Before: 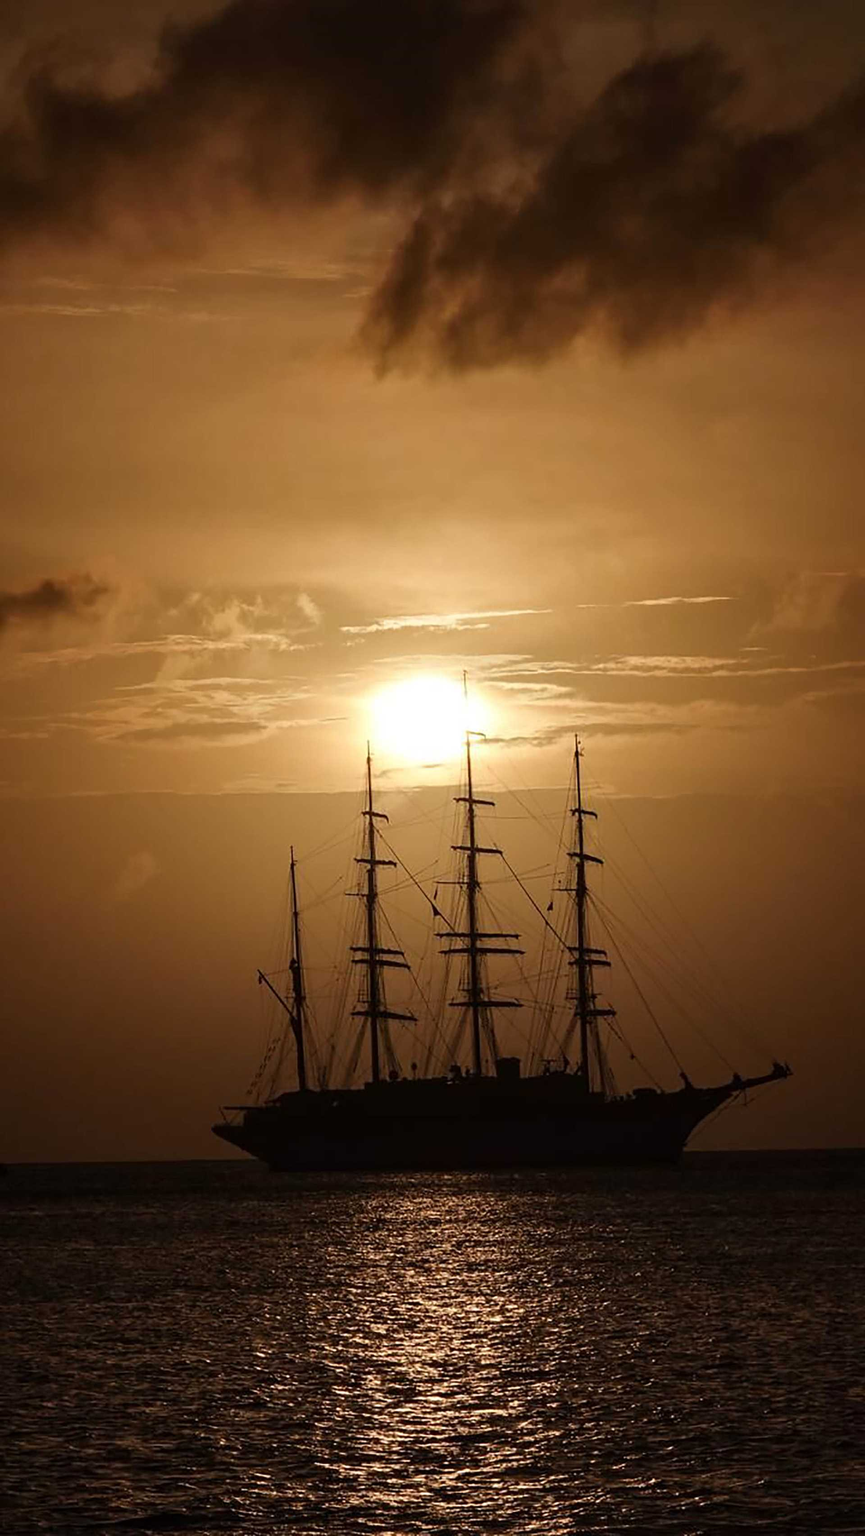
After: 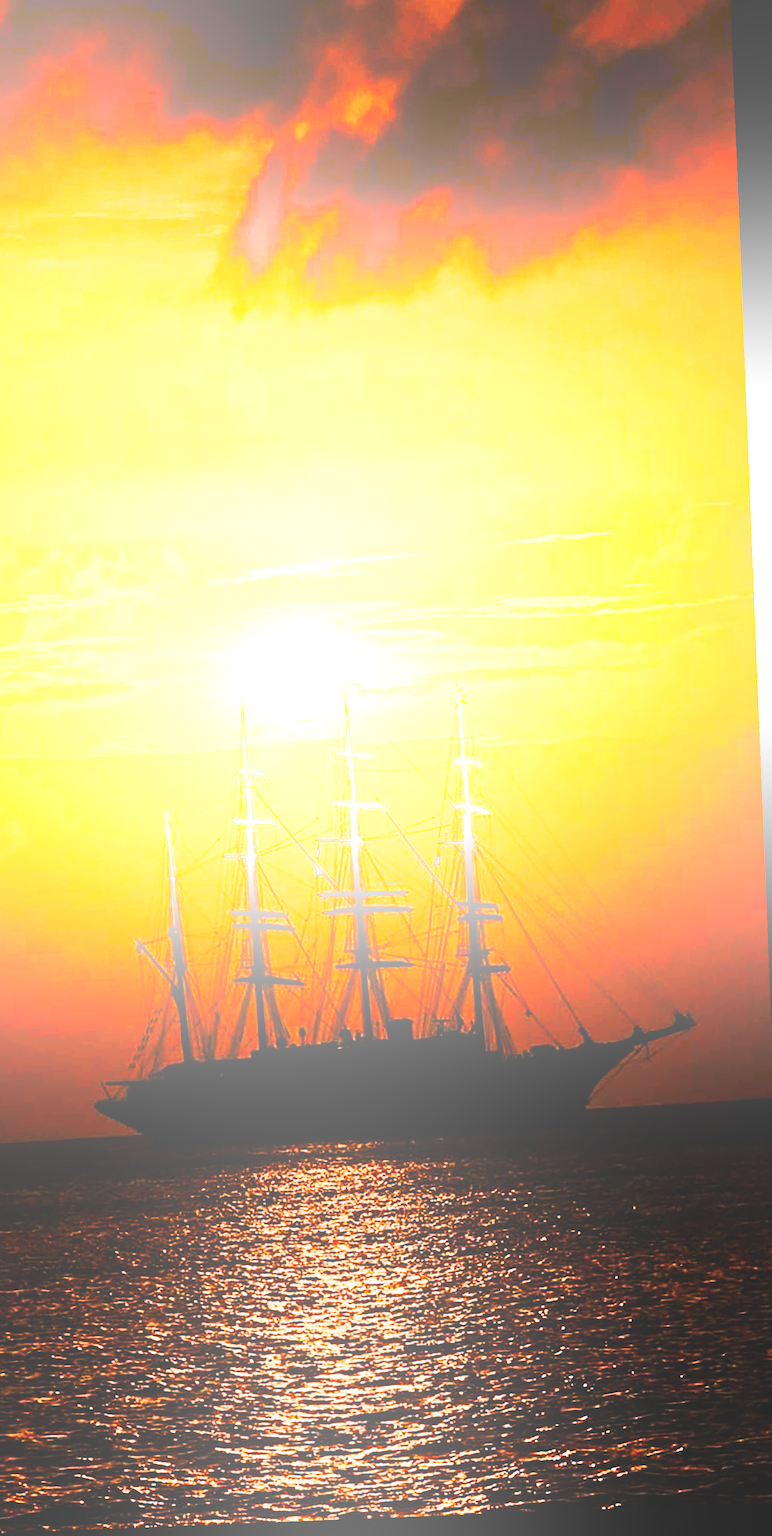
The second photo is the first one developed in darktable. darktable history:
contrast brightness saturation: contrast 0.14
shadows and highlights: low approximation 0.01, soften with gaussian
bloom: size 70%, threshold 25%, strength 70%
tone curve: curves: ch0 [(0, 0) (0.003, 0.039) (0.011, 0.042) (0.025, 0.048) (0.044, 0.058) (0.069, 0.071) (0.1, 0.089) (0.136, 0.114) (0.177, 0.146) (0.224, 0.199) (0.277, 0.27) (0.335, 0.364) (0.399, 0.47) (0.468, 0.566) (0.543, 0.643) (0.623, 0.73) (0.709, 0.8) (0.801, 0.863) (0.898, 0.925) (1, 1)], preserve colors none
base curve: curves: ch0 [(0, 0.003) (0.001, 0.002) (0.006, 0.004) (0.02, 0.022) (0.048, 0.086) (0.094, 0.234) (0.162, 0.431) (0.258, 0.629) (0.385, 0.8) (0.548, 0.918) (0.751, 0.988) (1, 1)], preserve colors none
crop and rotate: left 17.959%, top 5.771%, right 1.742%
rotate and perspective: rotation -2.29°, automatic cropping off
